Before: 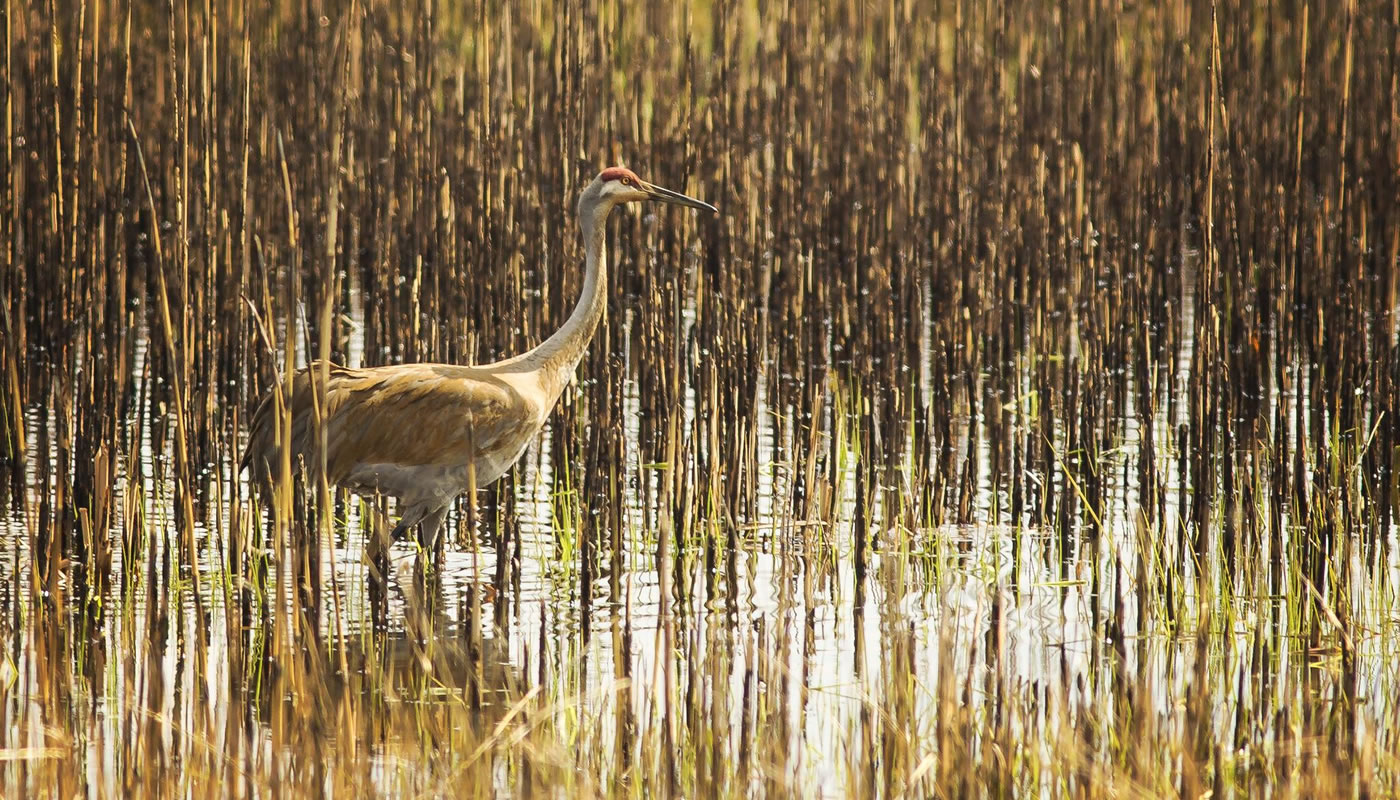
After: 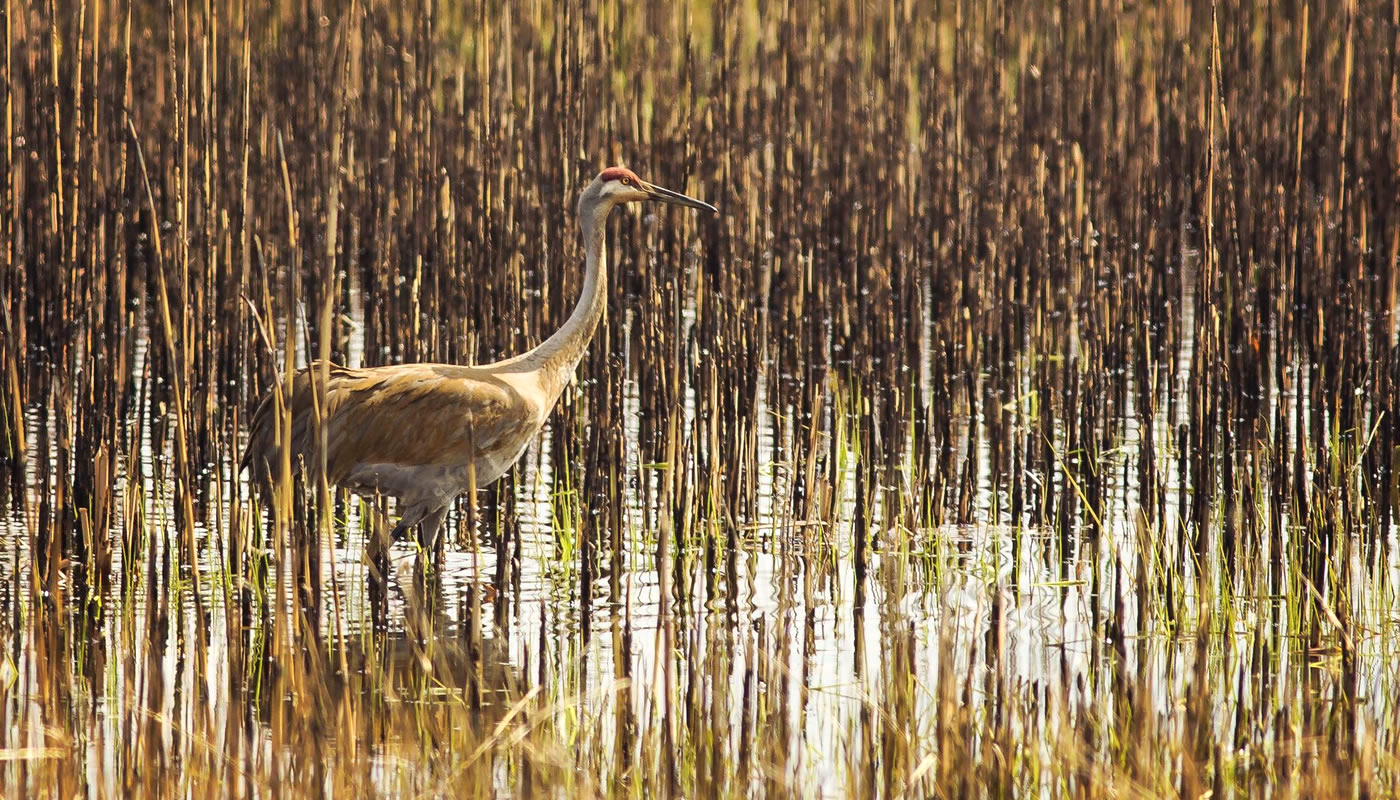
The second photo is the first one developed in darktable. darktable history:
color balance: gamma [0.9, 0.988, 0.975, 1.025], gain [1.05, 1, 1, 1]
shadows and highlights: shadows 52.42, soften with gaussian
